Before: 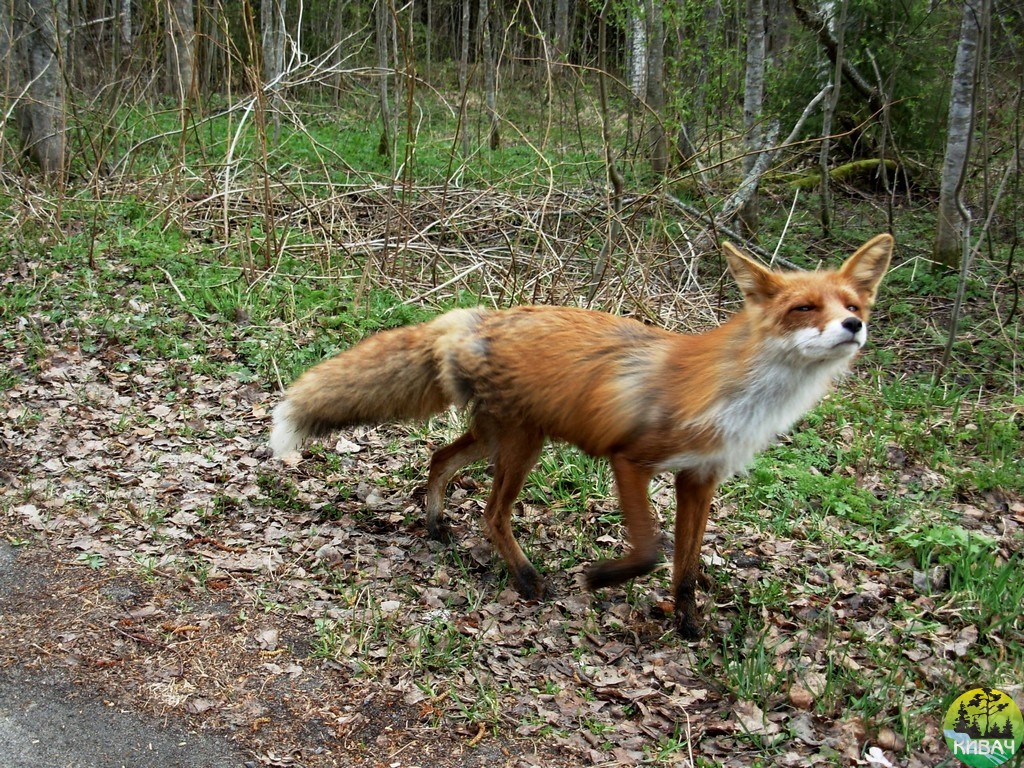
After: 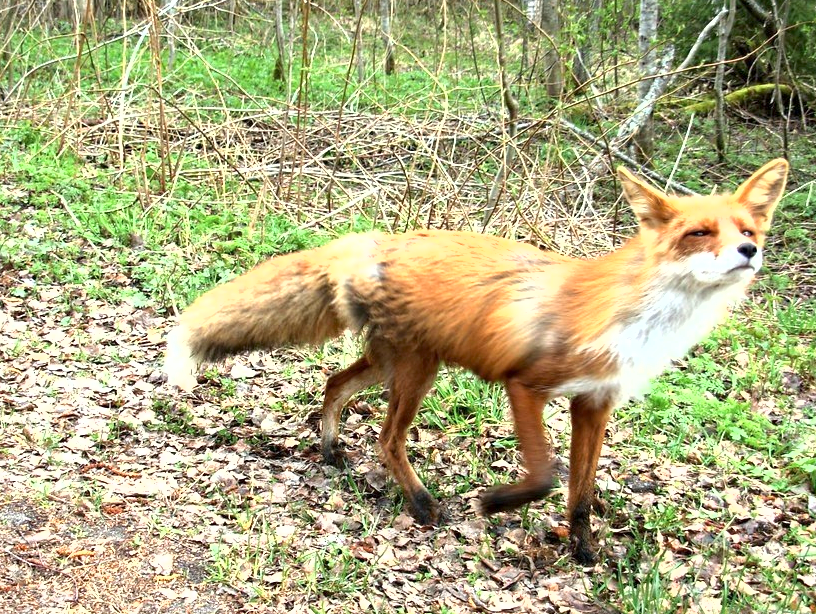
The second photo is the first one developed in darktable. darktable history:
exposure: exposure 1.481 EV, compensate highlight preservation false
shadows and highlights: shadows -8.93, white point adjustment 1.65, highlights 9.32
crop and rotate: left 10.307%, top 9.825%, right 9.908%, bottom 10.21%
